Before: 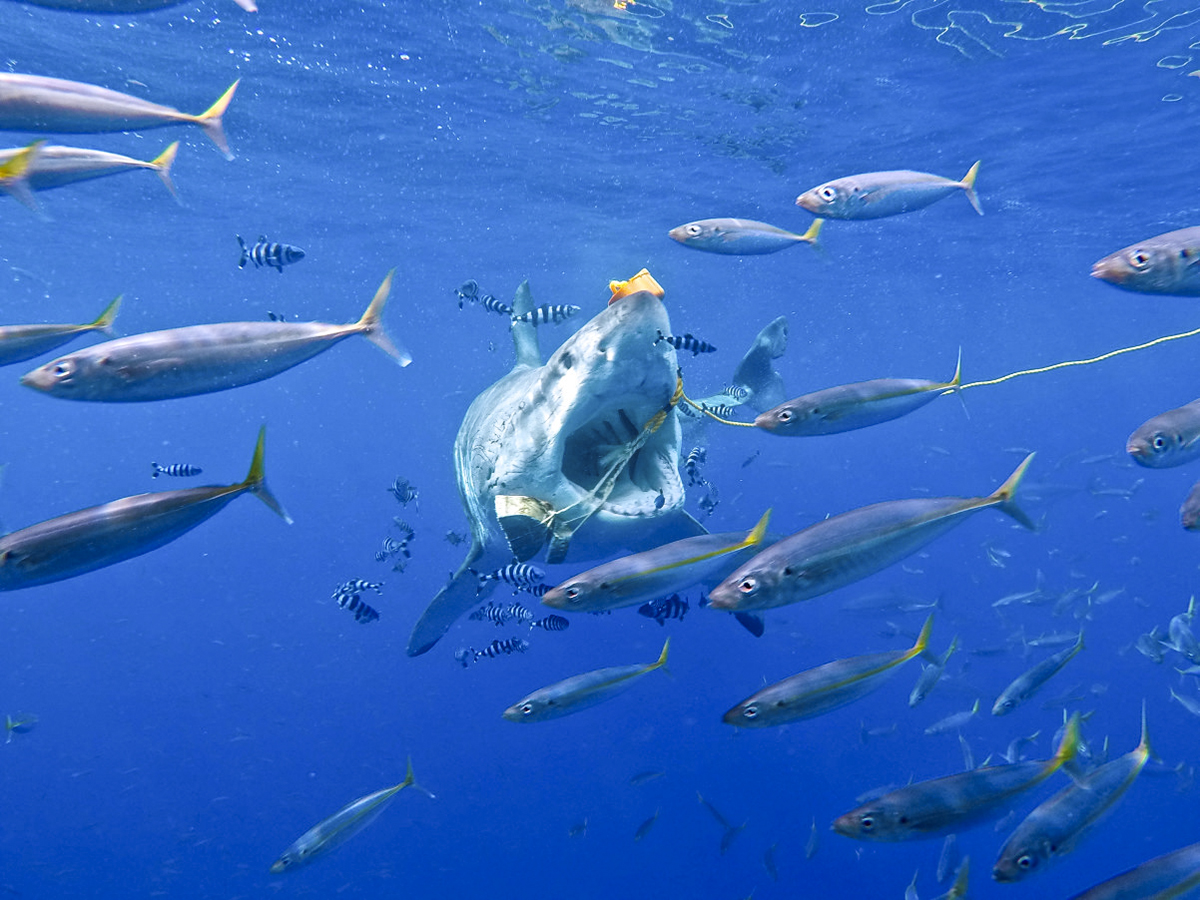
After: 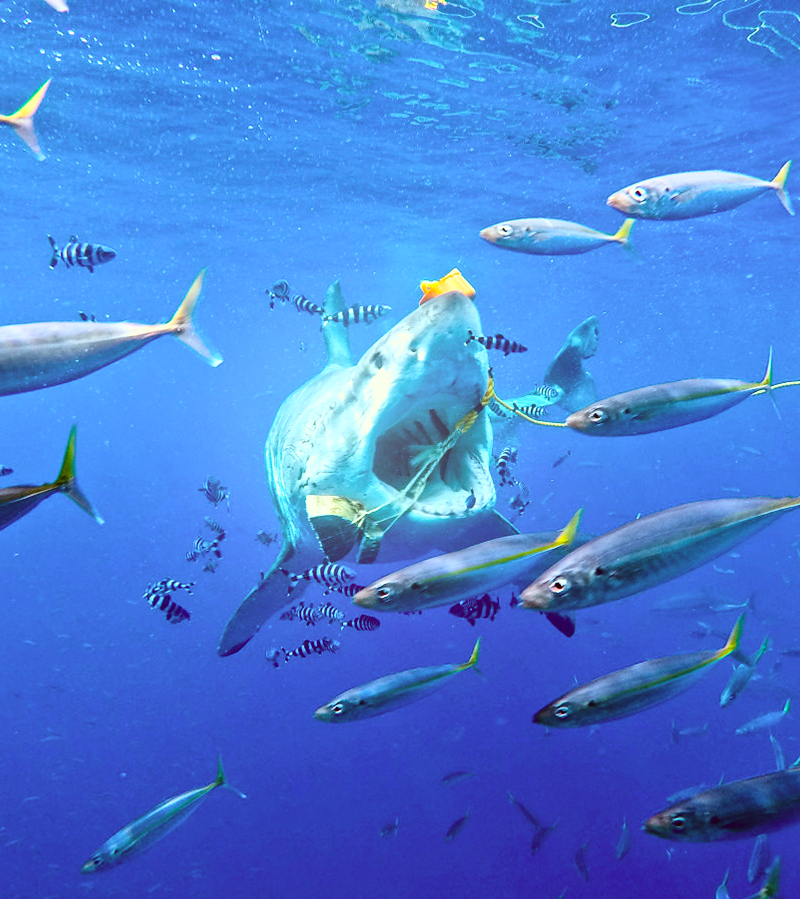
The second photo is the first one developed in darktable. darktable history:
bloom: on, module defaults
color balance rgb: shadows lift › luminance -10%, highlights gain › luminance 10%, saturation formula JzAzBz (2021)
color correction: highlights a* -5.94, highlights b* 9.48, shadows a* 10.12, shadows b* 23.94
exposure: black level correction 0.002, compensate highlight preservation false
fill light: exposure -2 EV, width 8.6
contrast brightness saturation: contrast 0.2, brightness 0.16, saturation 0.22
crop and rotate: left 15.754%, right 17.579%
